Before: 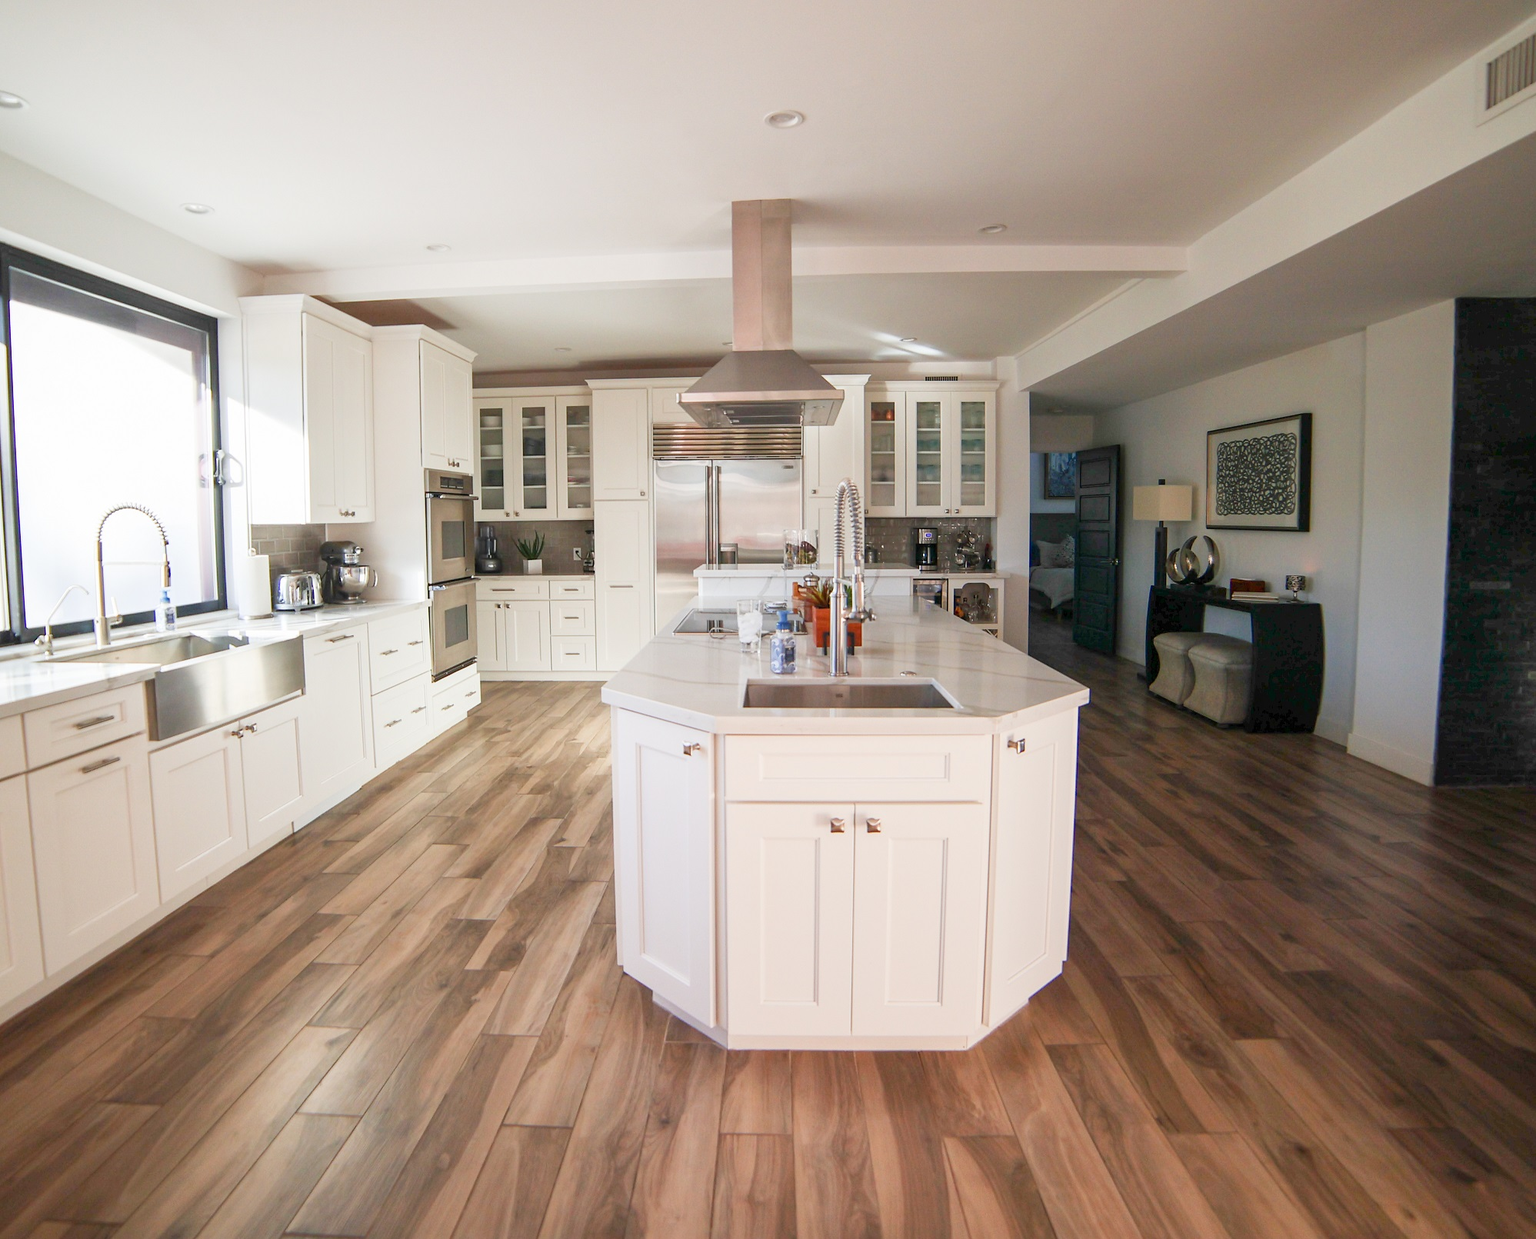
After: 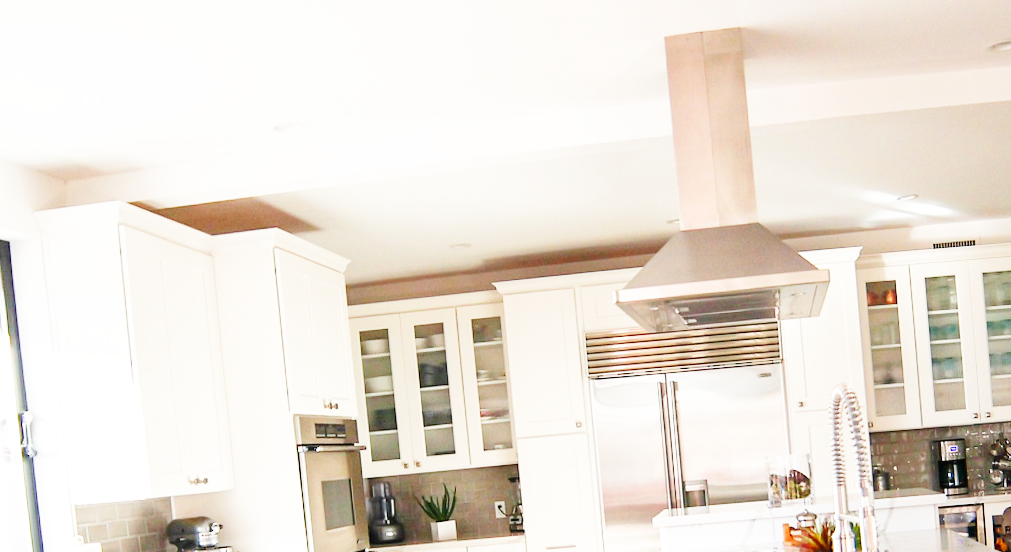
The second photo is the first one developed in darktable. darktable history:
rotate and perspective: rotation -4.57°, crop left 0.054, crop right 0.944, crop top 0.087, crop bottom 0.914
crop: left 10.121%, top 10.631%, right 36.218%, bottom 51.526%
base curve: curves: ch0 [(0, 0.003) (0.001, 0.002) (0.006, 0.004) (0.02, 0.022) (0.048, 0.086) (0.094, 0.234) (0.162, 0.431) (0.258, 0.629) (0.385, 0.8) (0.548, 0.918) (0.751, 0.988) (1, 1)], preserve colors none
white balance: red 1.009, blue 0.985
